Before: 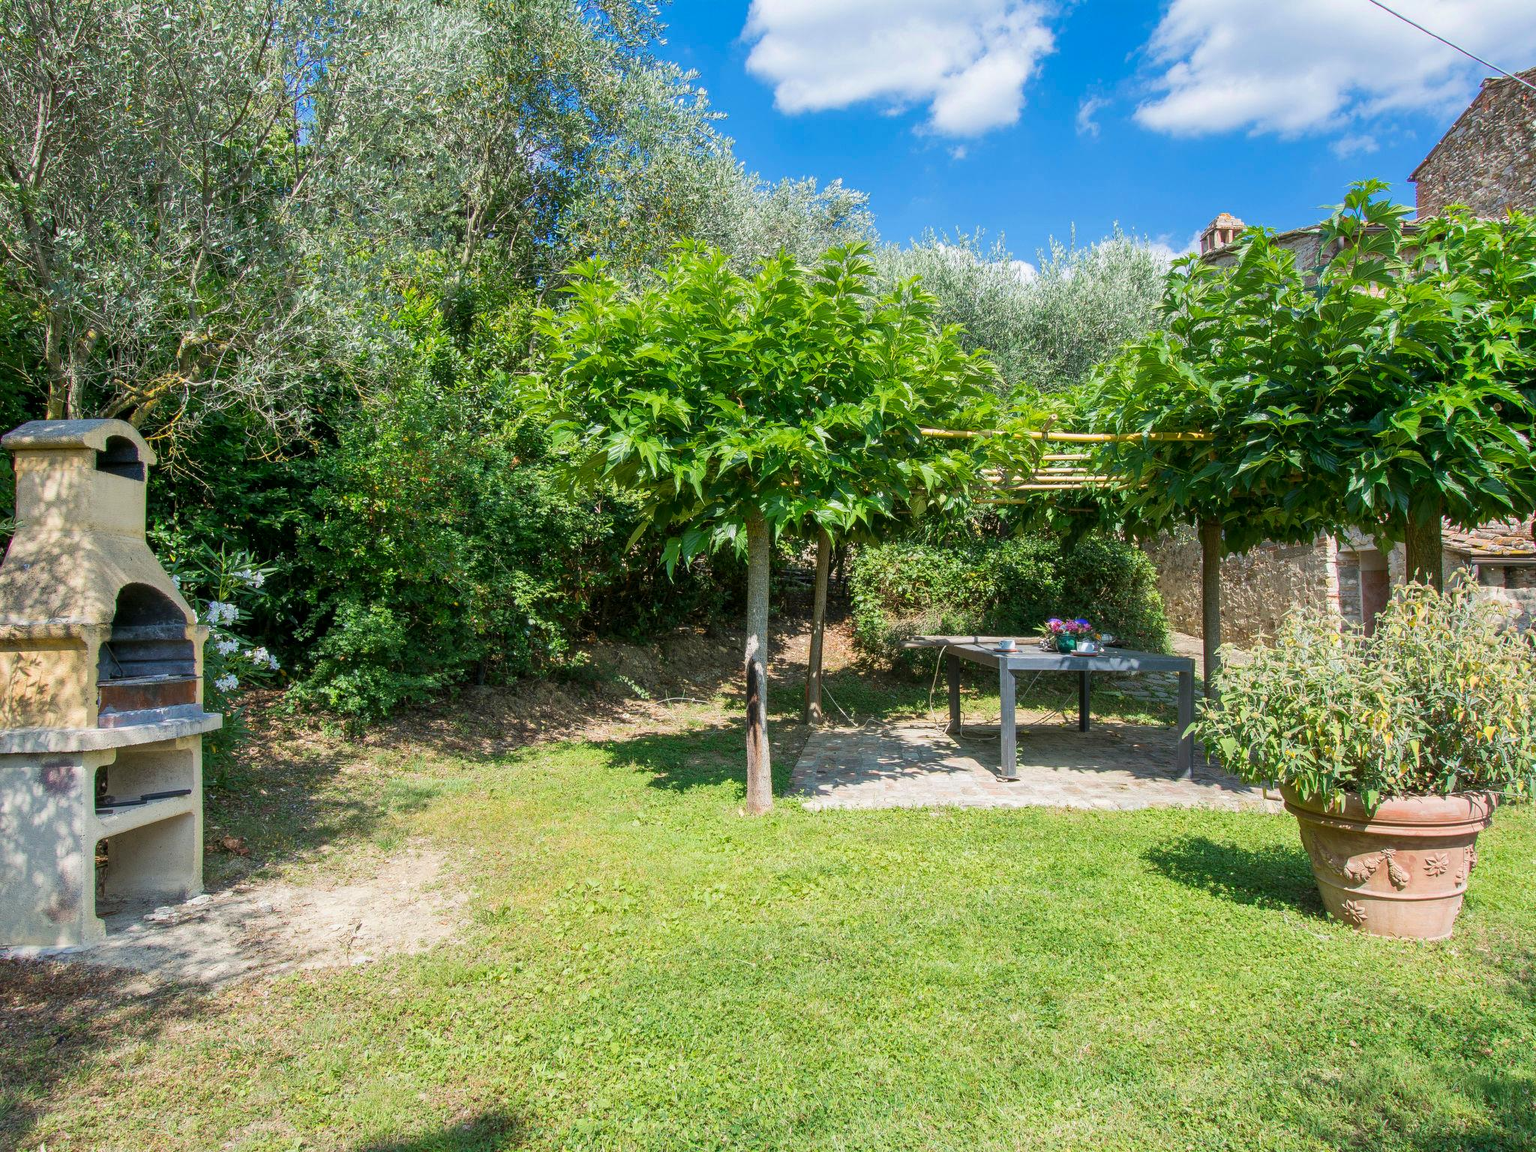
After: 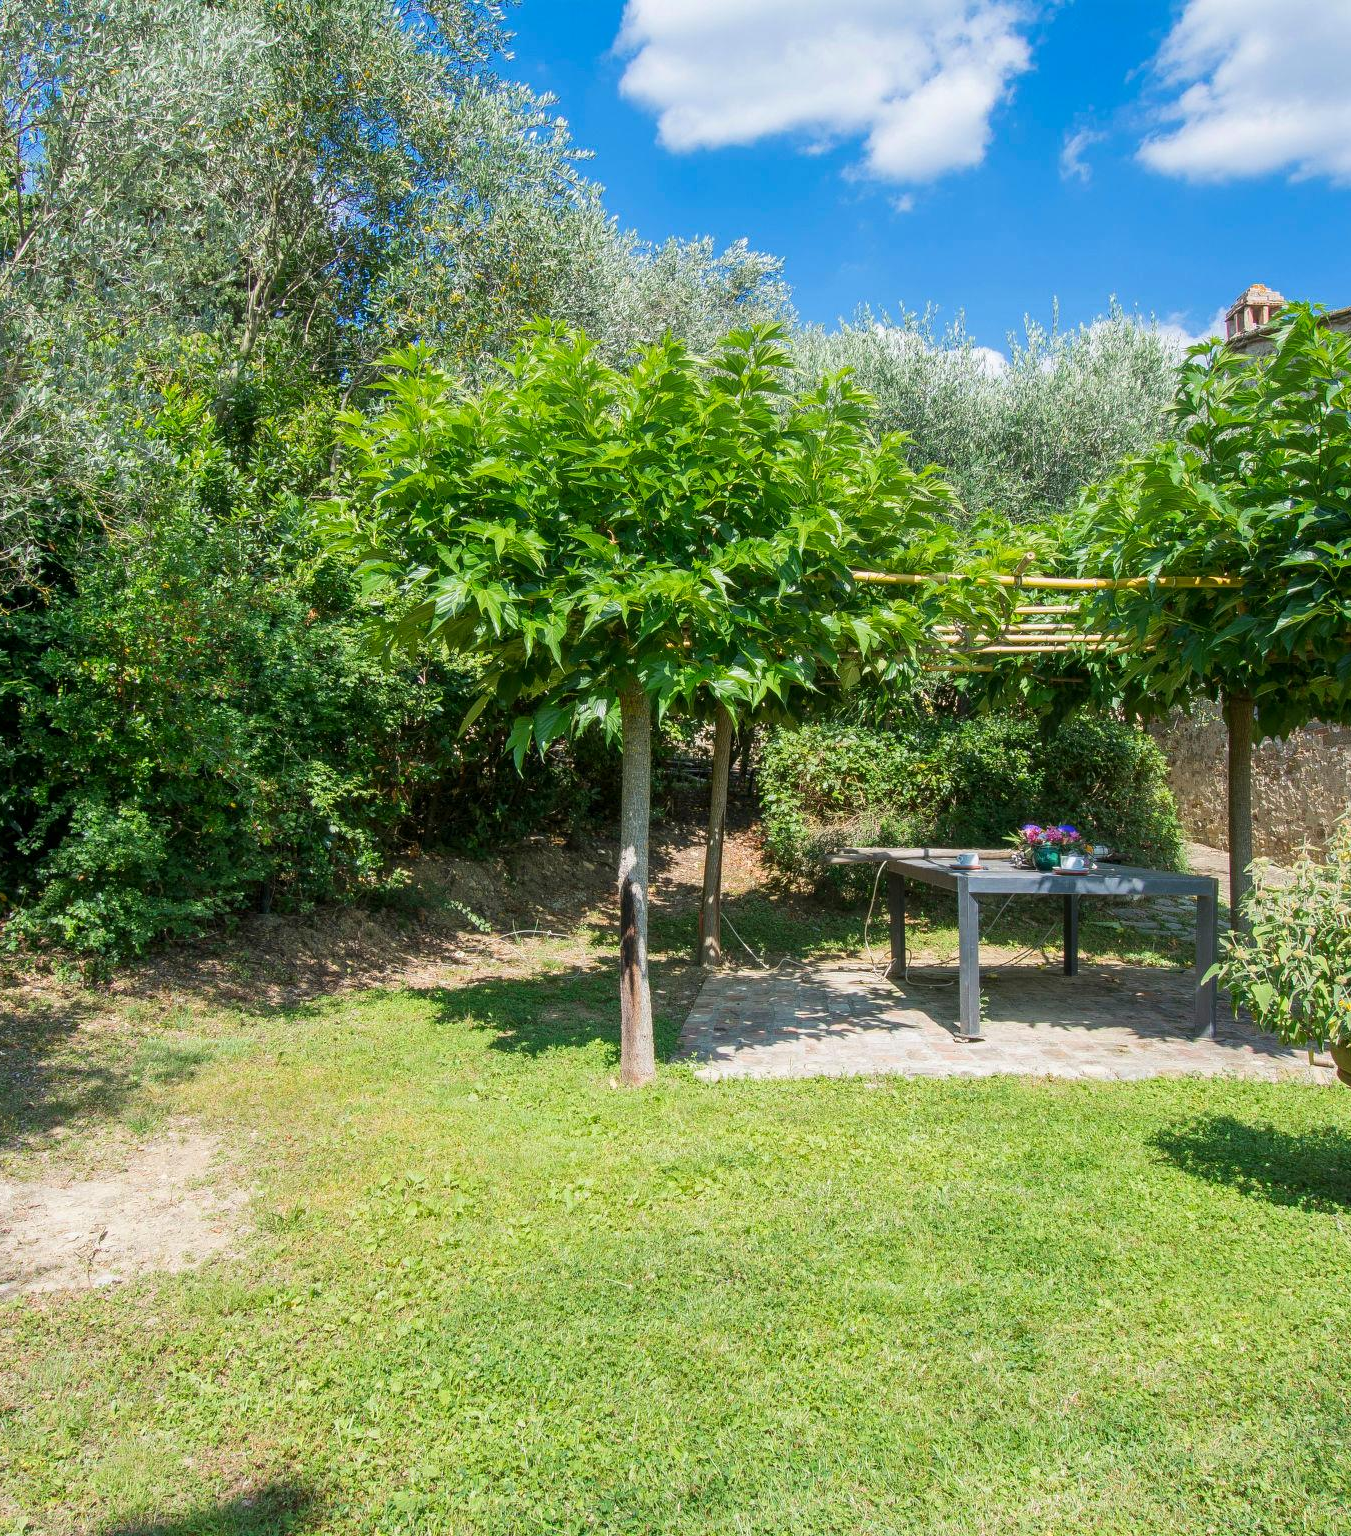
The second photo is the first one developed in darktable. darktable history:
crop and rotate: left 18.319%, right 15.678%
